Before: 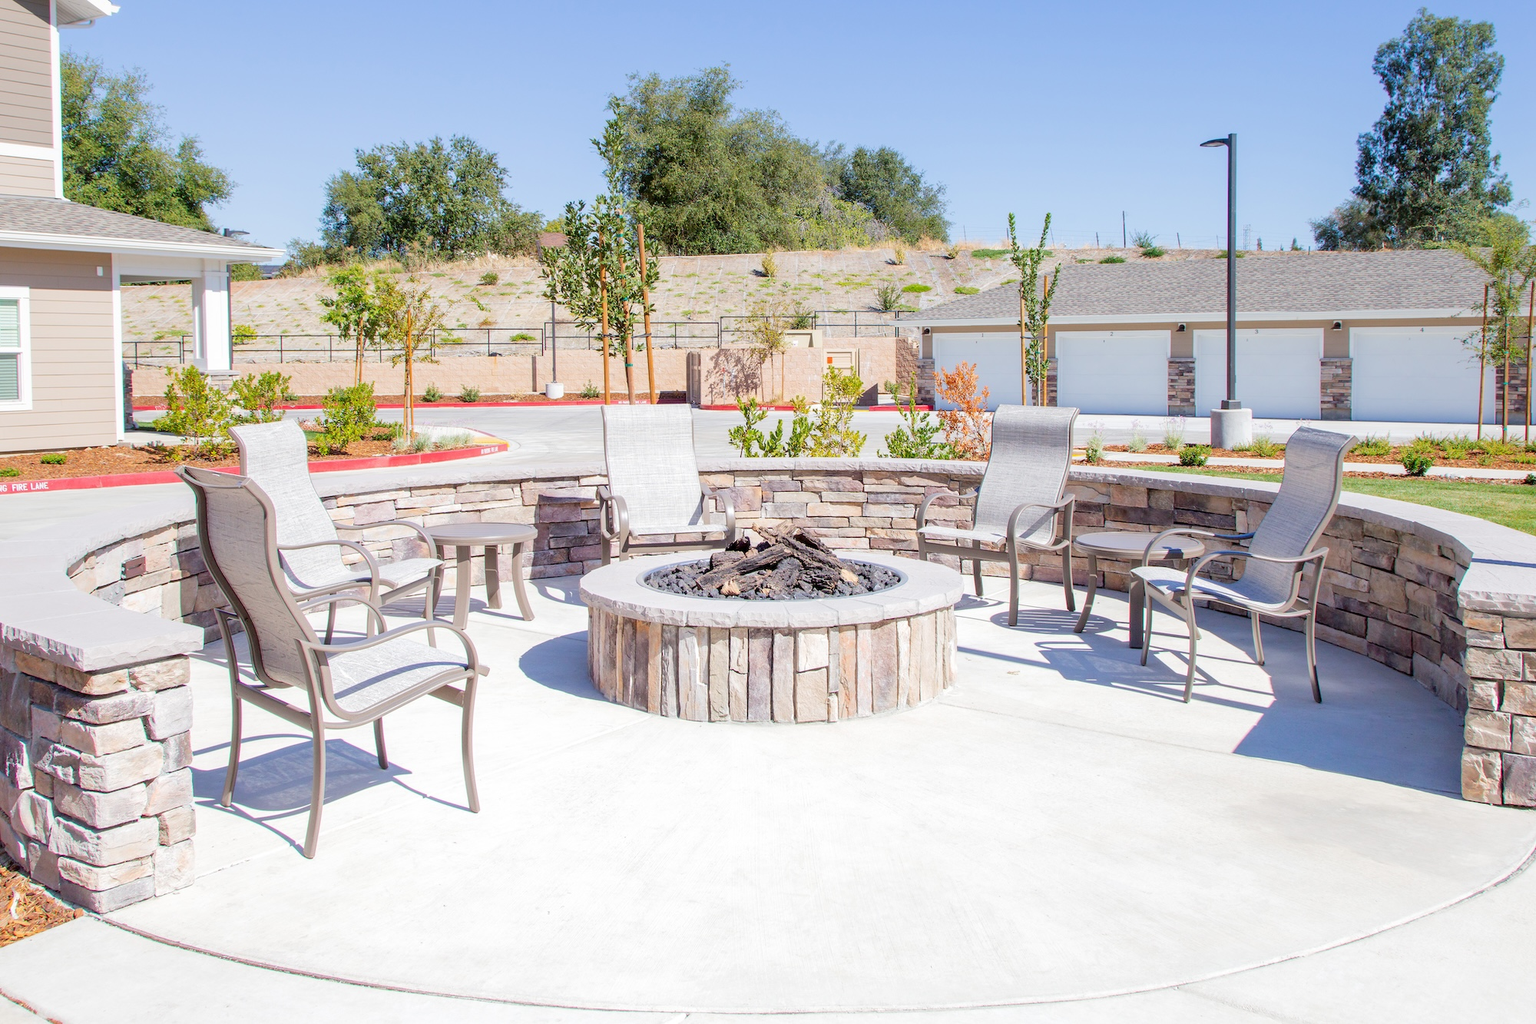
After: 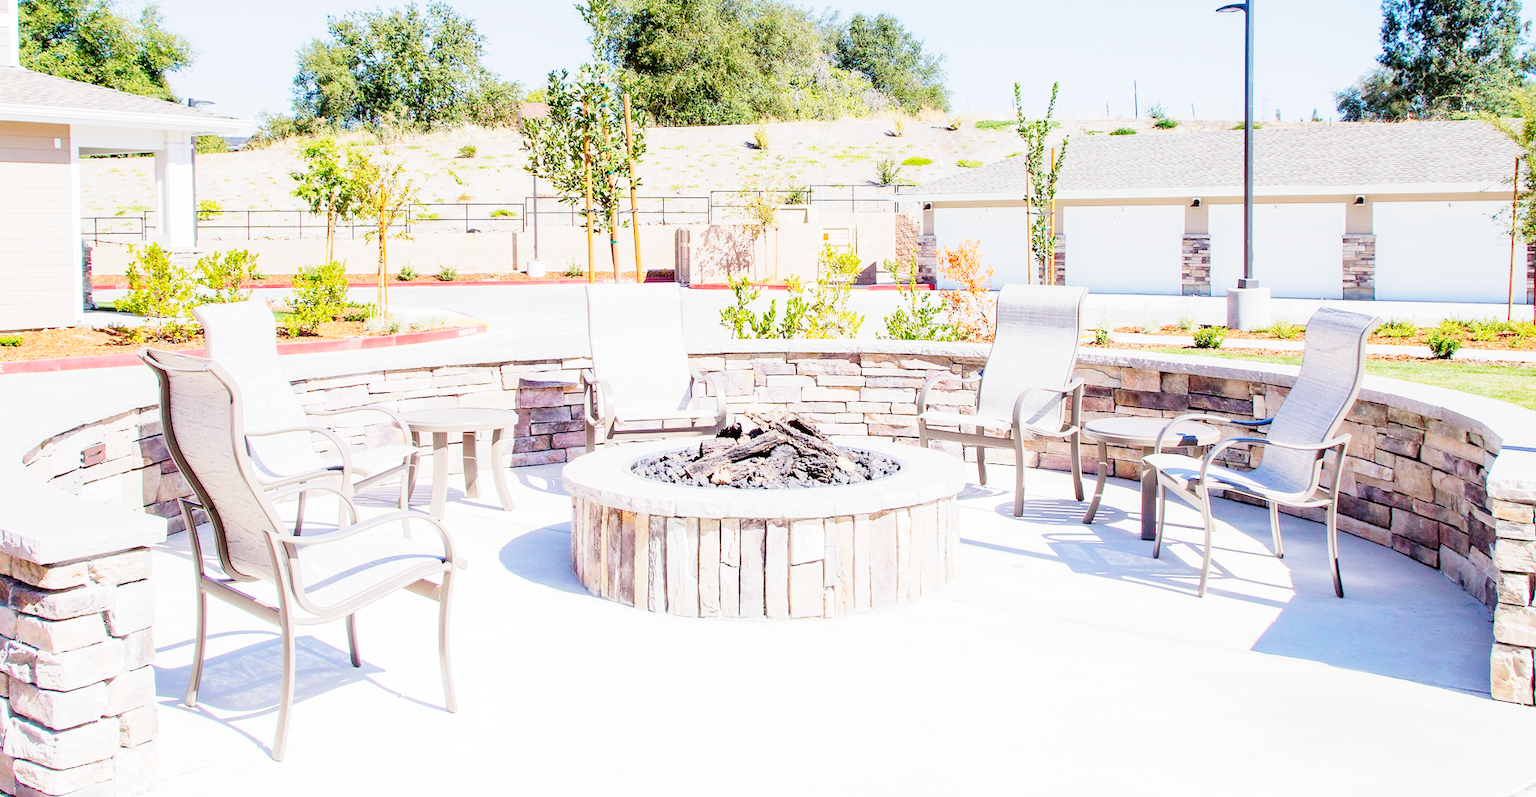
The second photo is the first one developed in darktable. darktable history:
crop and rotate: left 2.991%, top 13.302%, right 1.981%, bottom 12.636%
base curve: curves: ch0 [(0, 0) (0, 0.001) (0.001, 0.001) (0.004, 0.002) (0.007, 0.004) (0.015, 0.013) (0.033, 0.045) (0.052, 0.096) (0.075, 0.17) (0.099, 0.241) (0.163, 0.42) (0.219, 0.55) (0.259, 0.616) (0.327, 0.722) (0.365, 0.765) (0.522, 0.873) (0.547, 0.881) (0.689, 0.919) (0.826, 0.952) (1, 1)], preserve colors none
